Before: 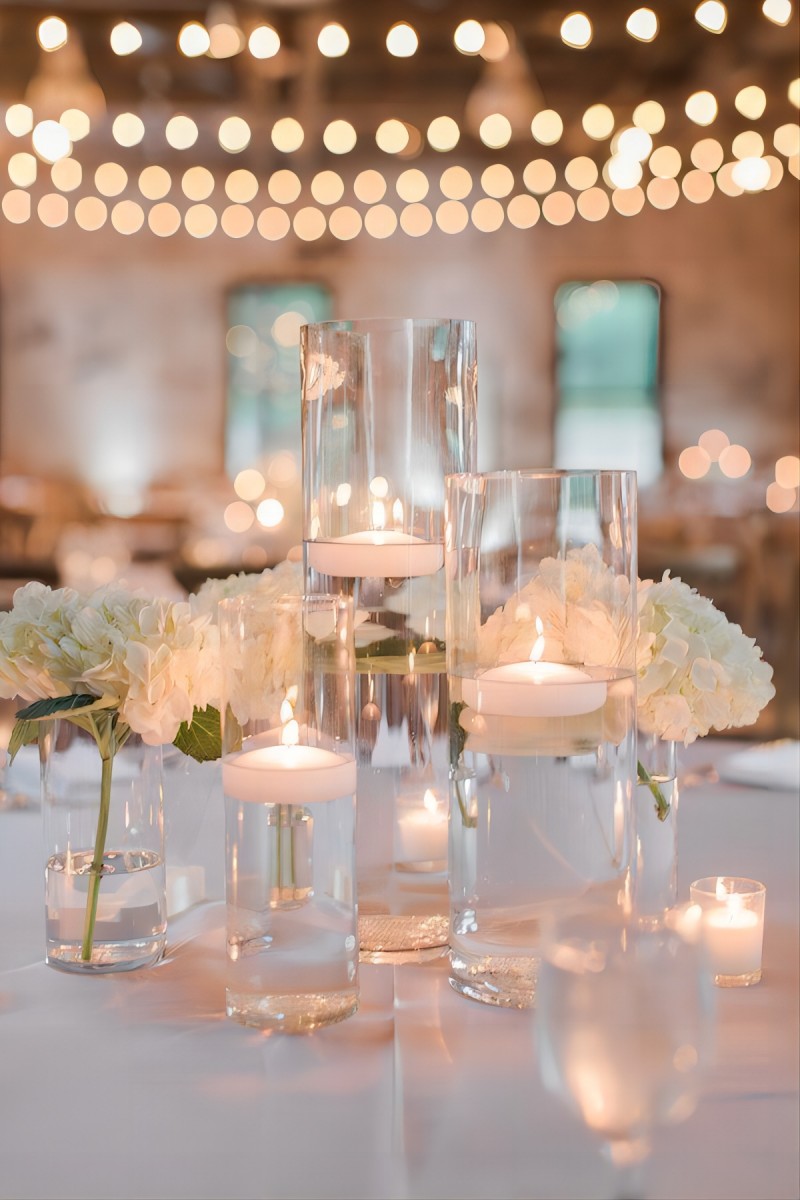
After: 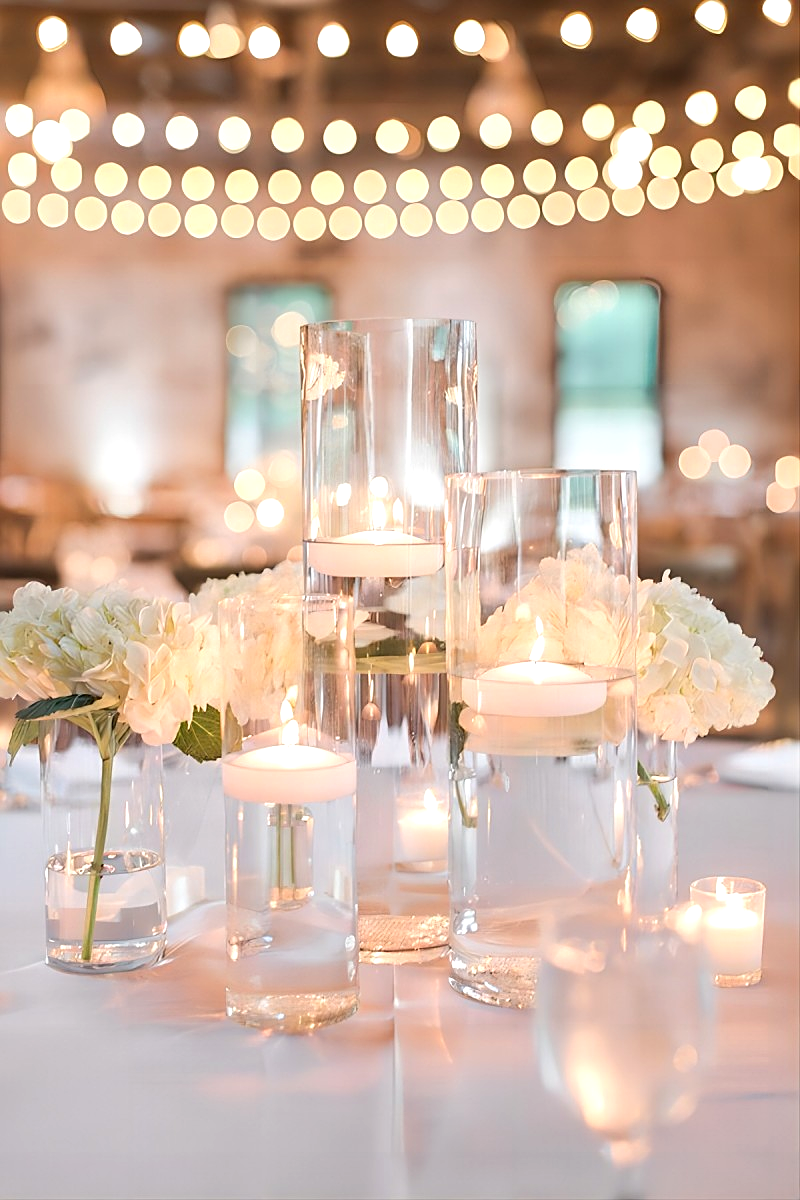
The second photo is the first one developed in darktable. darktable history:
exposure: black level correction 0, exposure 0.5 EV, compensate exposure bias true, compensate highlight preservation false
sharpen: on, module defaults
